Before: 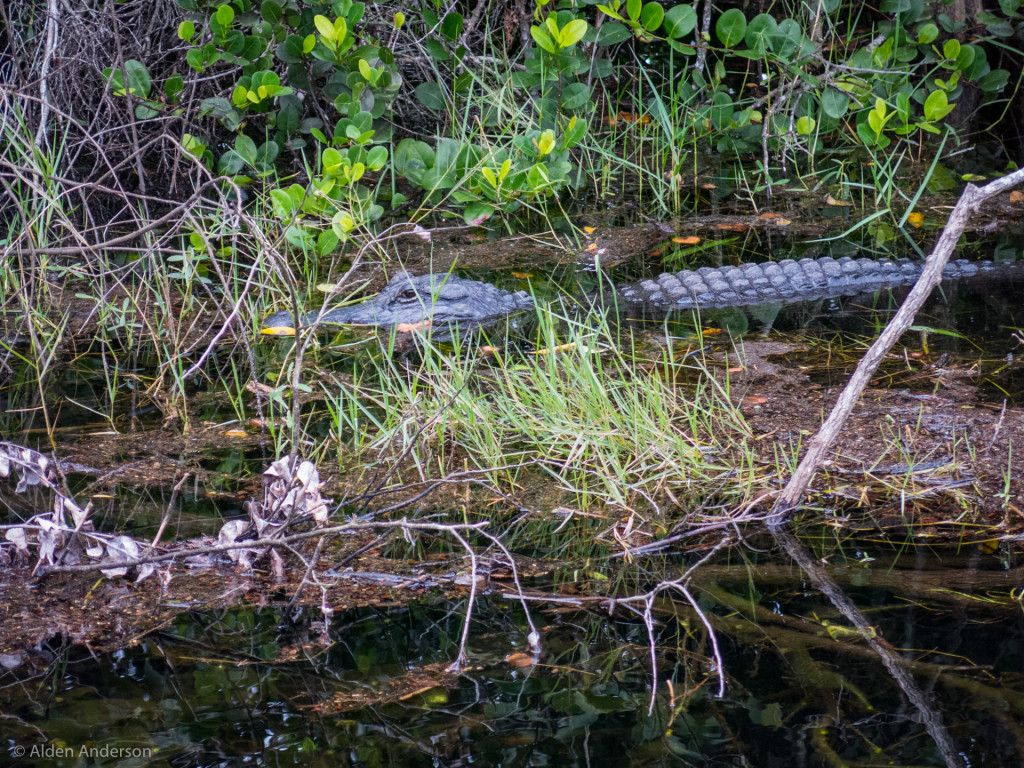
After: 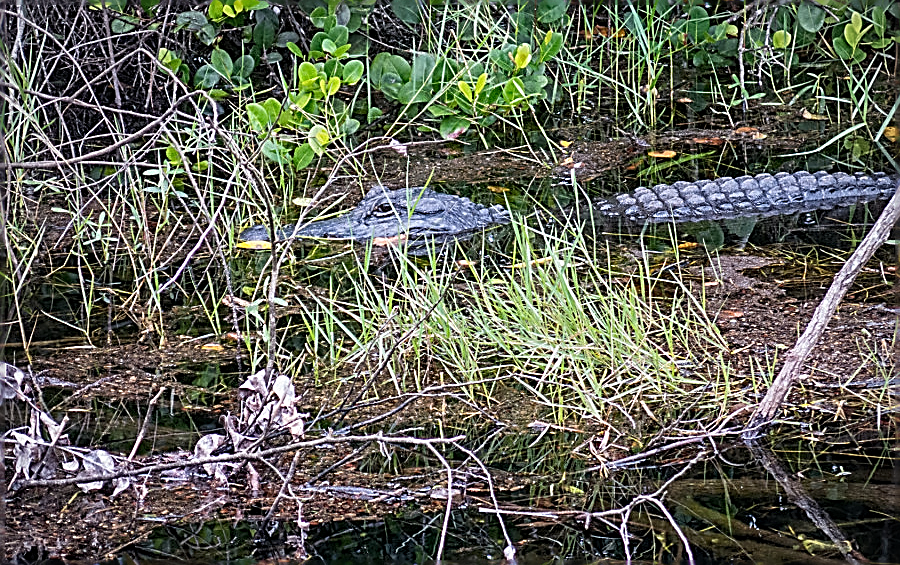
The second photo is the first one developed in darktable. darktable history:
crop and rotate: left 2.425%, top 11.305%, right 9.6%, bottom 15.08%
sharpen: amount 2
vignetting: fall-off radius 60.92%
